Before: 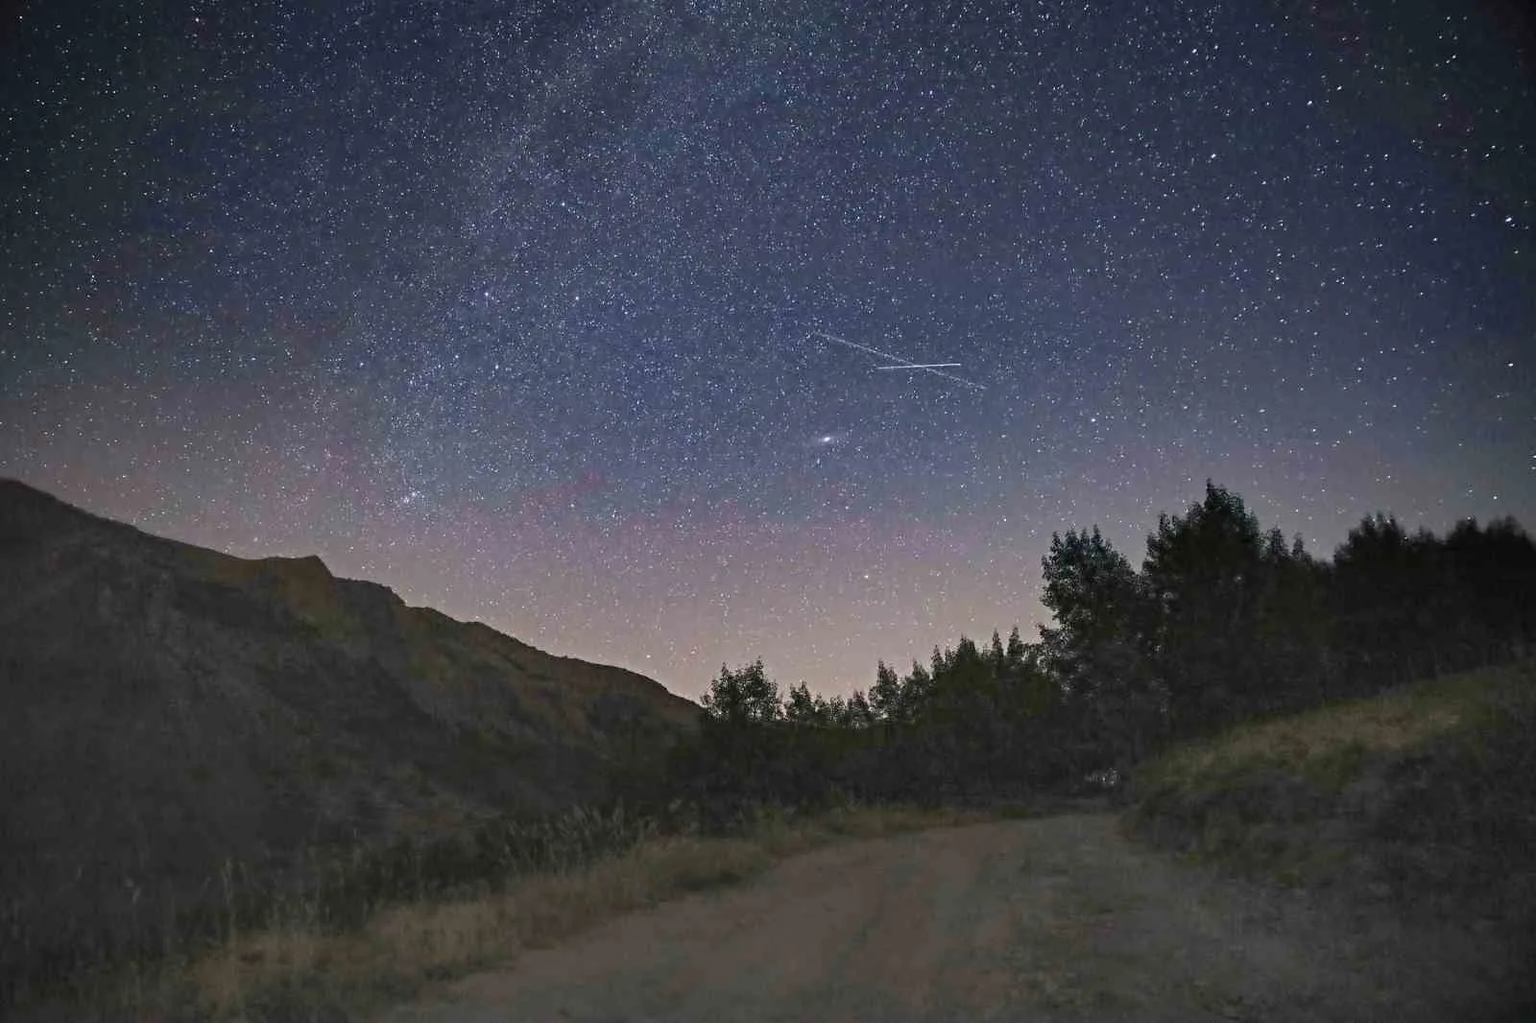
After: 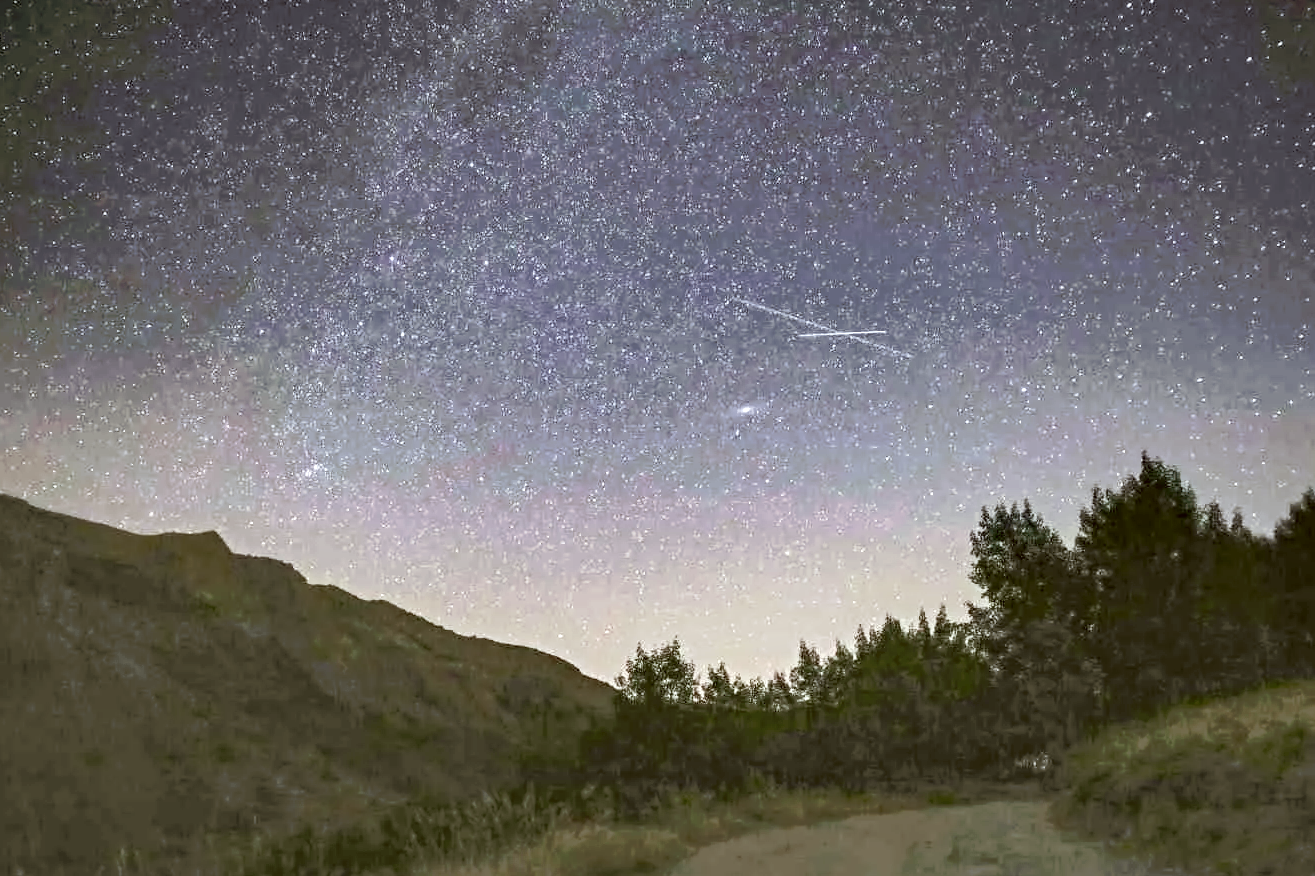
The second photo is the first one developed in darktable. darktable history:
exposure: exposure 0.217 EV, compensate highlight preservation false
tone equalizer: -8 EV -0.75 EV, -7 EV -0.7 EV, -6 EV -0.6 EV, -5 EV -0.4 EV, -3 EV 0.4 EV, -2 EV 0.6 EV, -1 EV 0.7 EV, +0 EV 0.75 EV, edges refinement/feathering 500, mask exposure compensation -1.57 EV, preserve details no
white balance: red 0.931, blue 1.11
crop and rotate: left 7.196%, top 4.574%, right 10.605%, bottom 13.178%
local contrast: on, module defaults
tone curve: curves: ch0 [(0, 0) (0.003, 0.013) (0.011, 0.017) (0.025, 0.035) (0.044, 0.093) (0.069, 0.146) (0.1, 0.179) (0.136, 0.243) (0.177, 0.294) (0.224, 0.332) (0.277, 0.412) (0.335, 0.454) (0.399, 0.531) (0.468, 0.611) (0.543, 0.669) (0.623, 0.738) (0.709, 0.823) (0.801, 0.881) (0.898, 0.951) (1, 1)], preserve colors none
color correction: highlights a* -1.43, highlights b* 10.12, shadows a* 0.395, shadows b* 19.35
